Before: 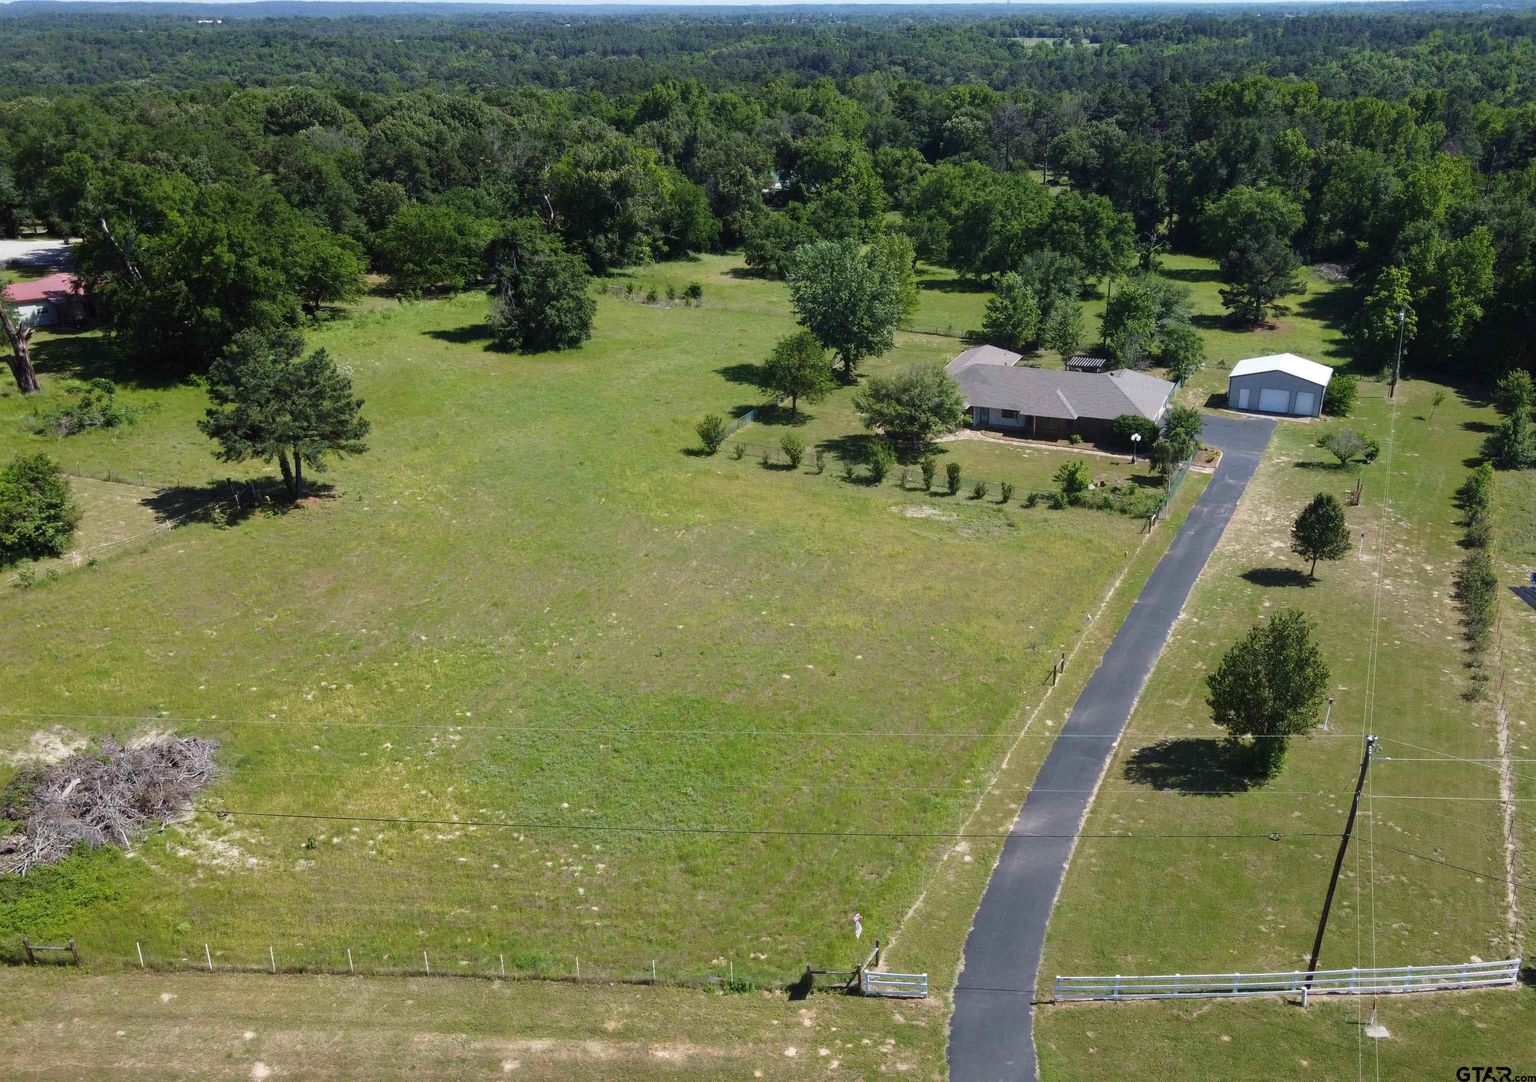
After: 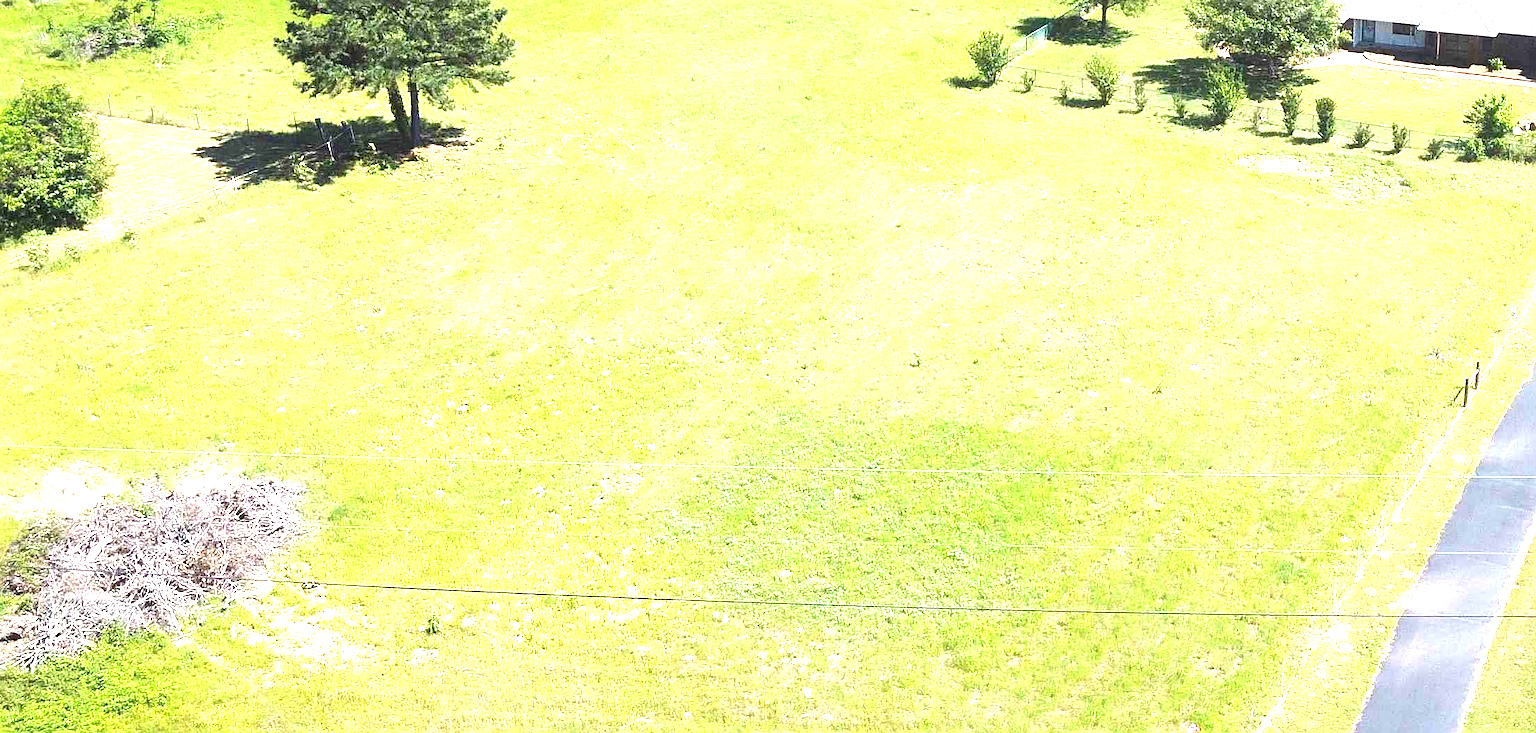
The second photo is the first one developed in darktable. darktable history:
sharpen: on, module defaults
contrast equalizer: octaves 7, y [[0.5, 0.488, 0.462, 0.461, 0.491, 0.5], [0.5 ×6], [0.5 ×6], [0 ×6], [0 ×6]]
crop: top 36.347%, right 28.033%, bottom 14.894%
exposure: exposure 2.216 EV, compensate highlight preservation false
